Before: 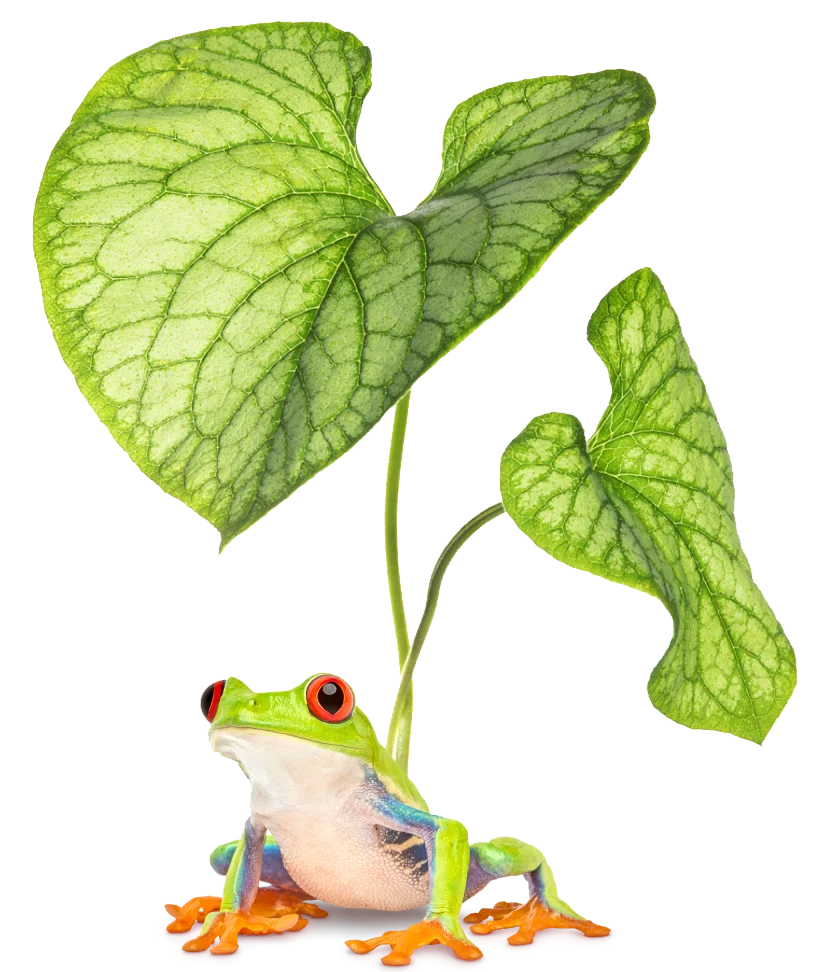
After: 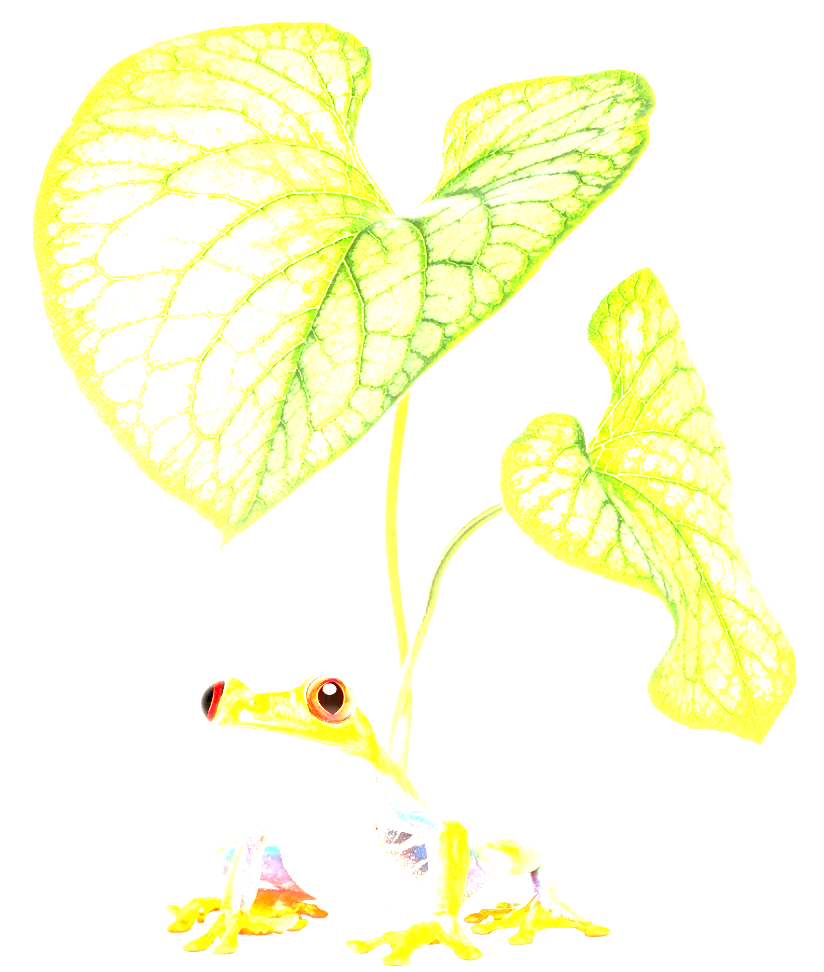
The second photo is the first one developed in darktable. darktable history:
exposure: exposure 2.207 EV, compensate highlight preservation false
tone equalizer: -8 EV -0.417 EV, -7 EV -0.389 EV, -6 EV -0.333 EV, -5 EV -0.222 EV, -3 EV 0.222 EV, -2 EV 0.333 EV, -1 EV 0.389 EV, +0 EV 0.417 EV, edges refinement/feathering 500, mask exposure compensation -1.57 EV, preserve details no
